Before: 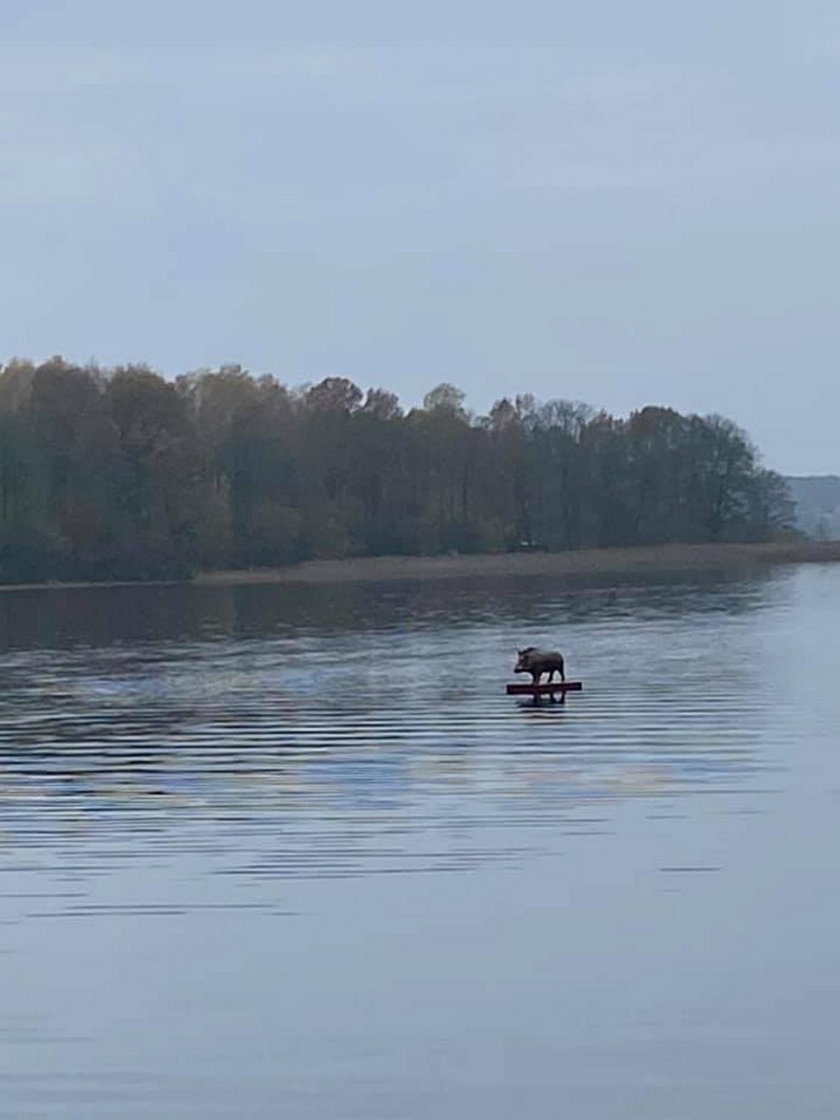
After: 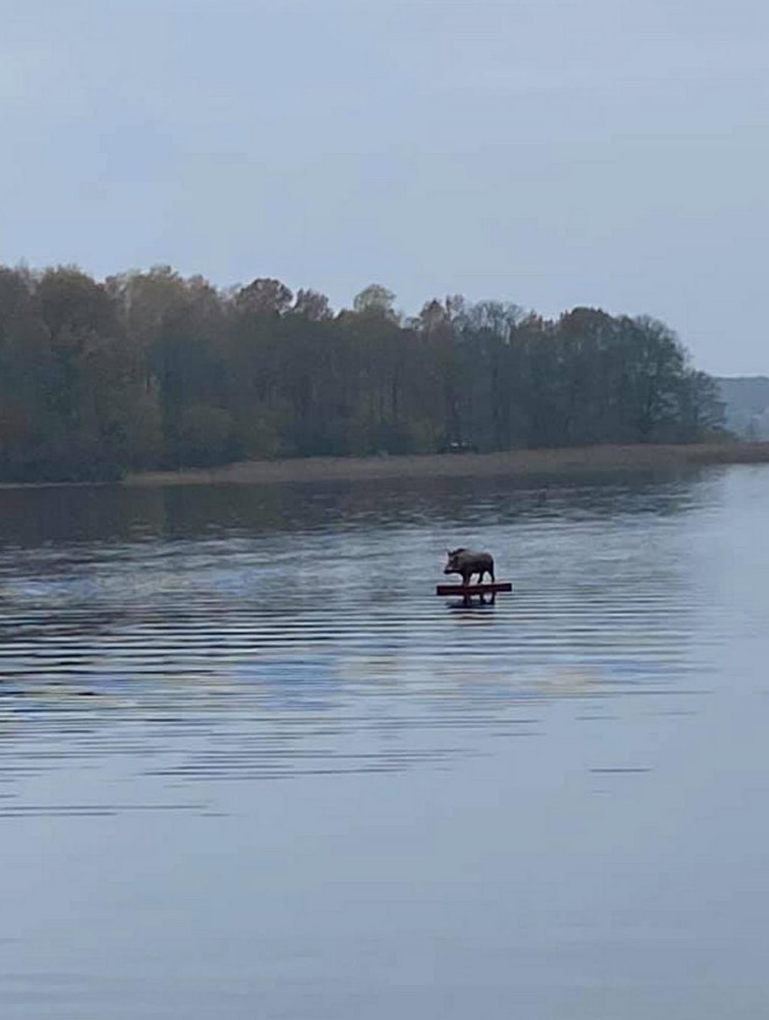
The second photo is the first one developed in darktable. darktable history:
crop and rotate: left 8.389%, top 8.903%
